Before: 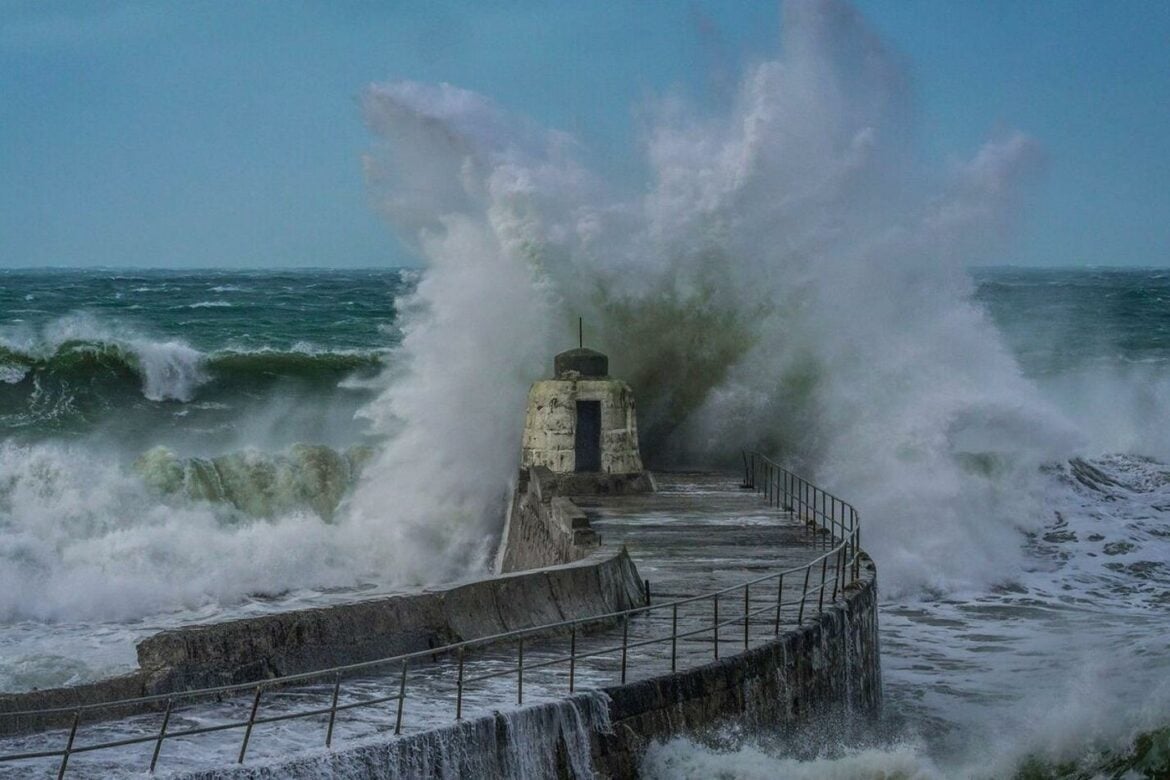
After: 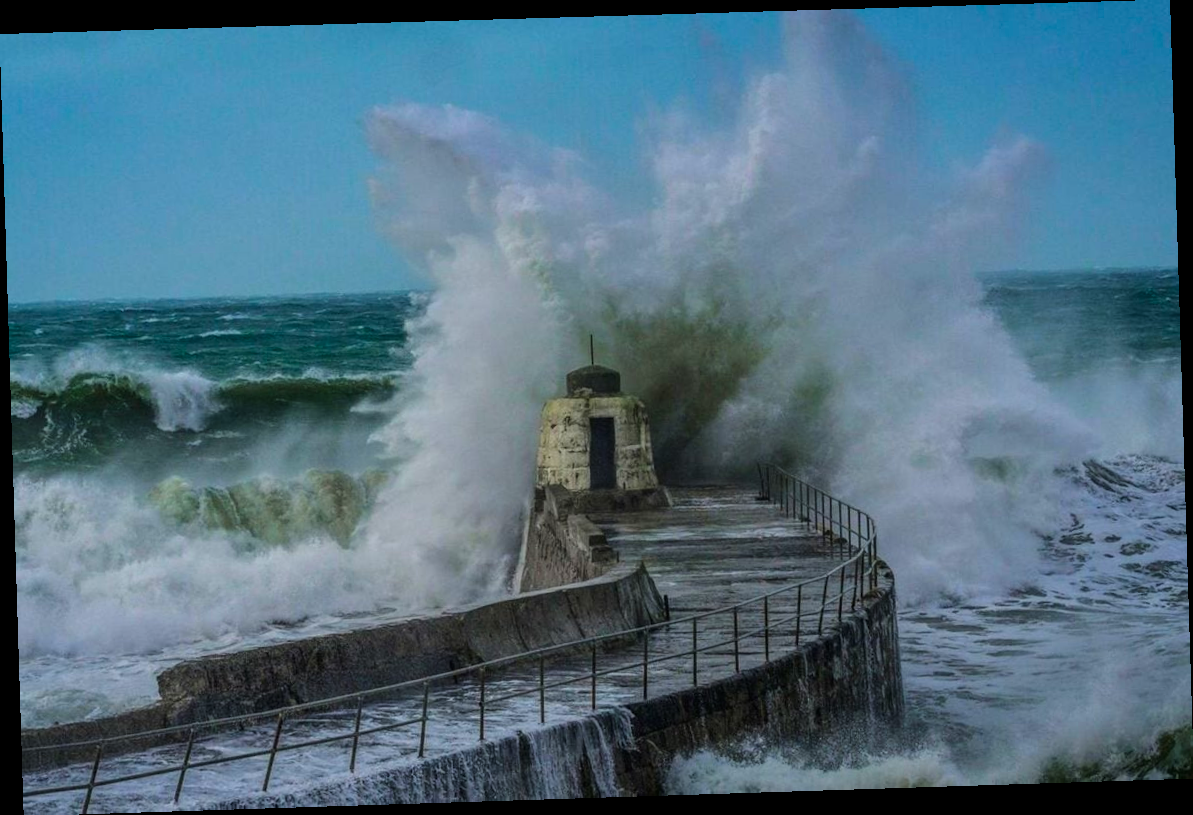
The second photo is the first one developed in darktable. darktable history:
tone curve: curves: ch0 [(0, 0) (0.08, 0.056) (0.4, 0.4) (0.6, 0.612) (0.92, 0.924) (1, 1)], color space Lab, linked channels, preserve colors none
rotate and perspective: rotation -1.77°, lens shift (horizontal) 0.004, automatic cropping off
color balance rgb: perceptual saturation grading › global saturation 25%, global vibrance 20%
